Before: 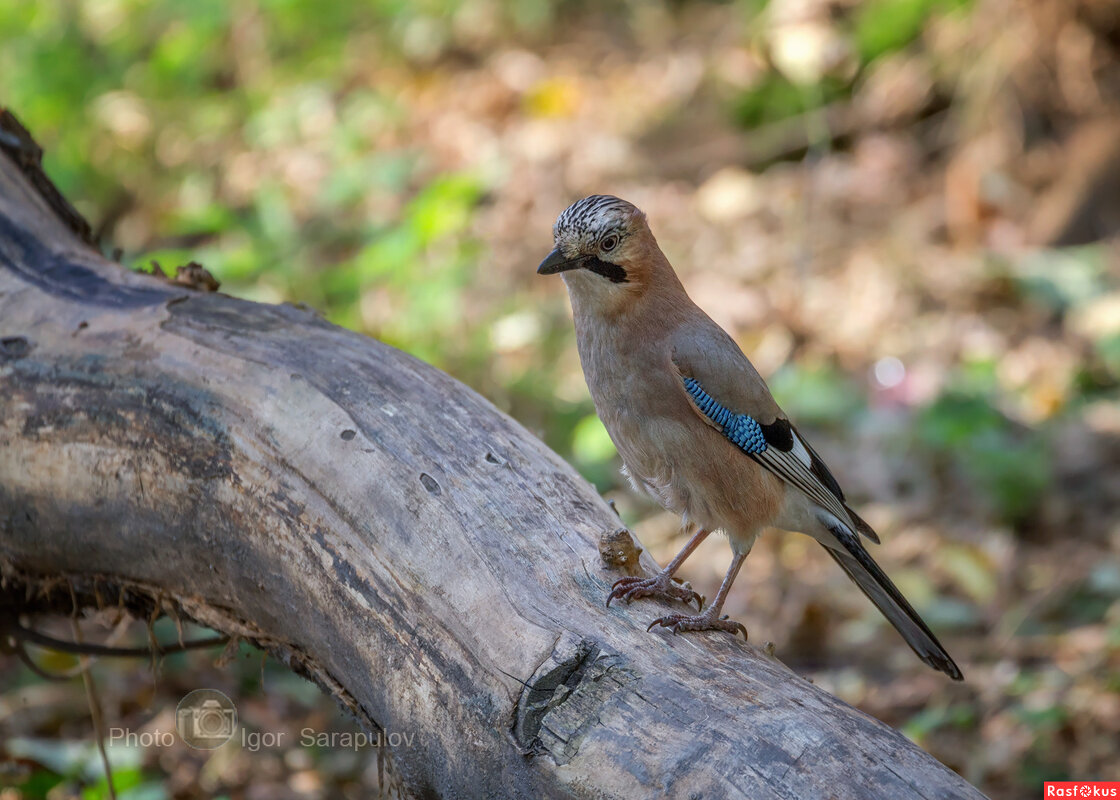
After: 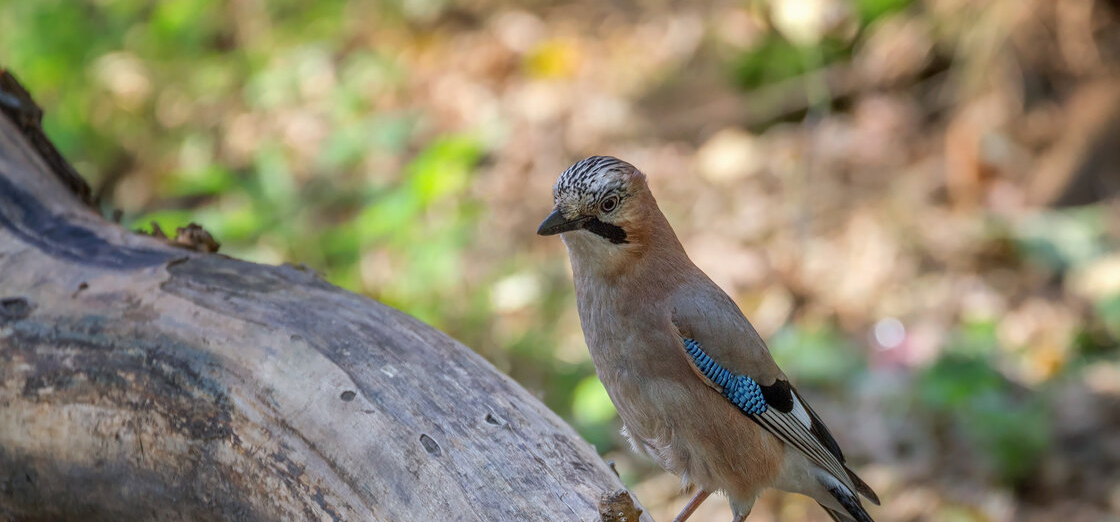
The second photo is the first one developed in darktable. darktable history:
crop and rotate: top 4.93%, bottom 29.812%
